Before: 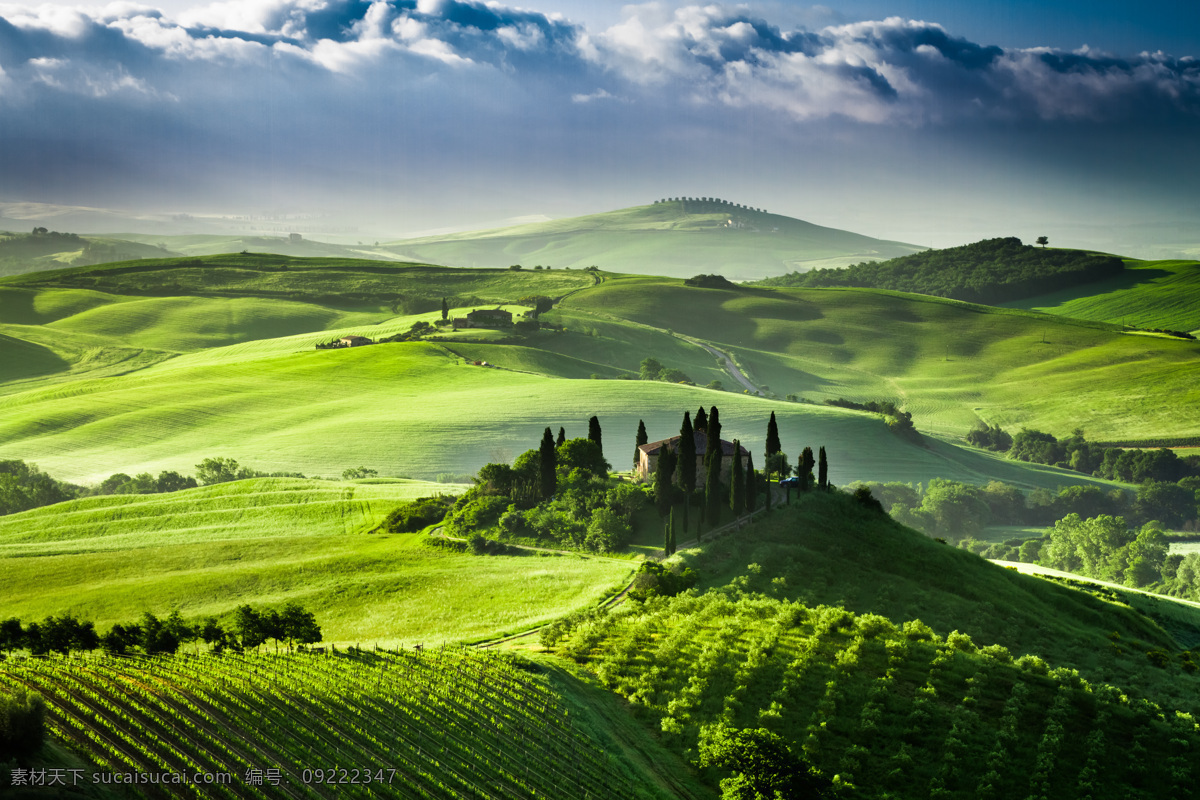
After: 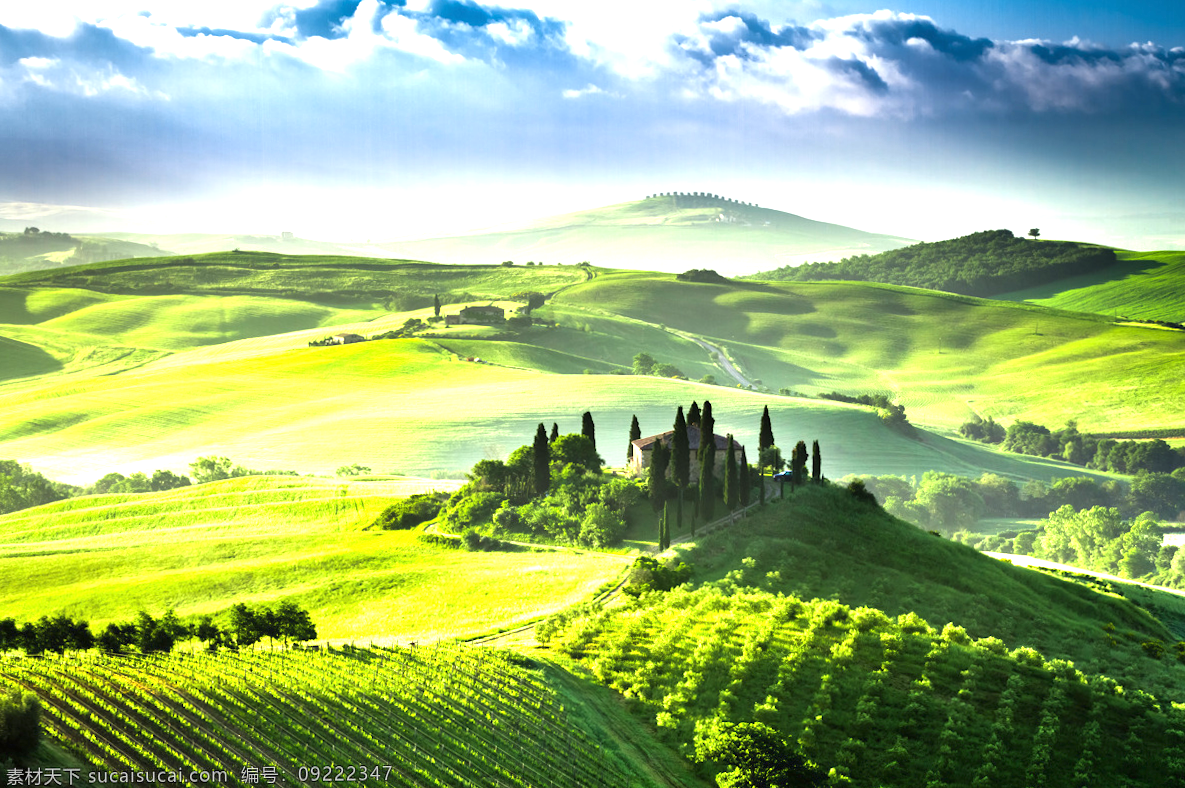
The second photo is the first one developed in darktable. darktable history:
exposure: black level correction 0, exposure 1.379 EV, compensate exposure bias true, compensate highlight preservation false
crop: top 0.05%, bottom 0.098%
rotate and perspective: rotation -0.45°, automatic cropping original format, crop left 0.008, crop right 0.992, crop top 0.012, crop bottom 0.988
